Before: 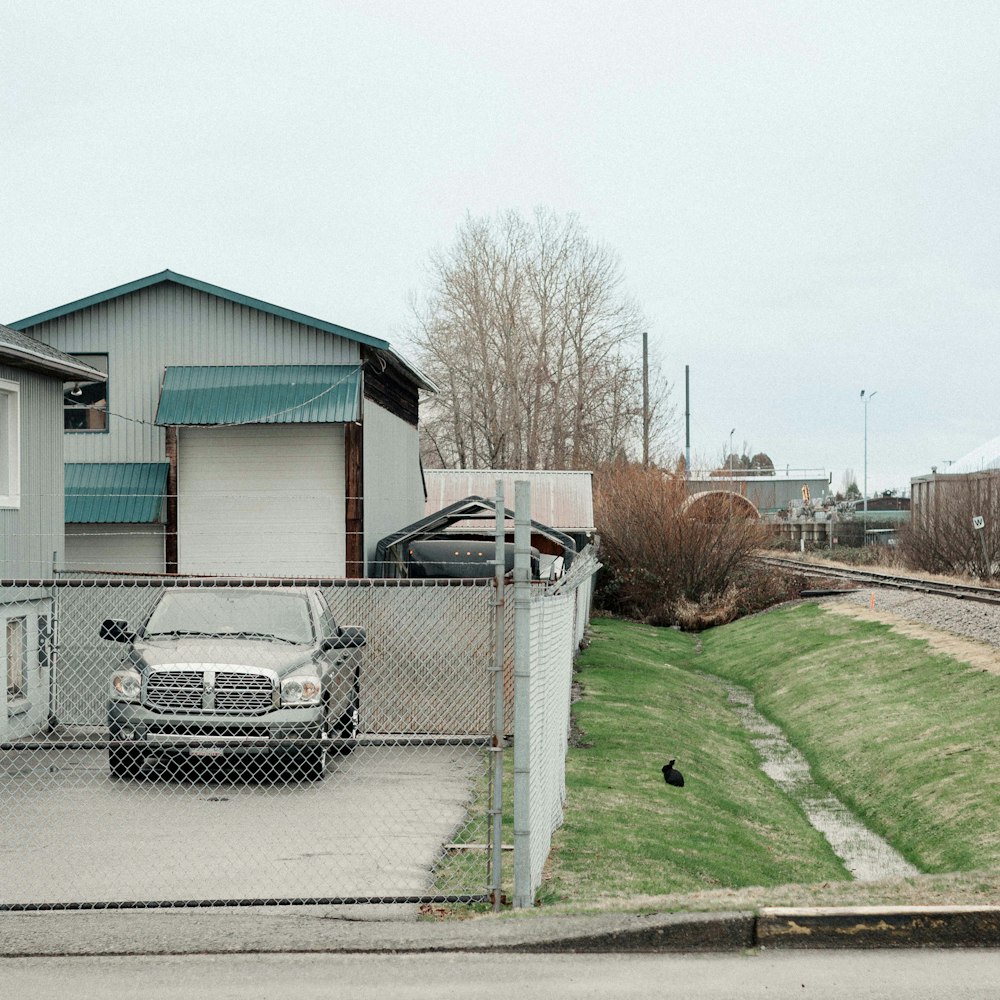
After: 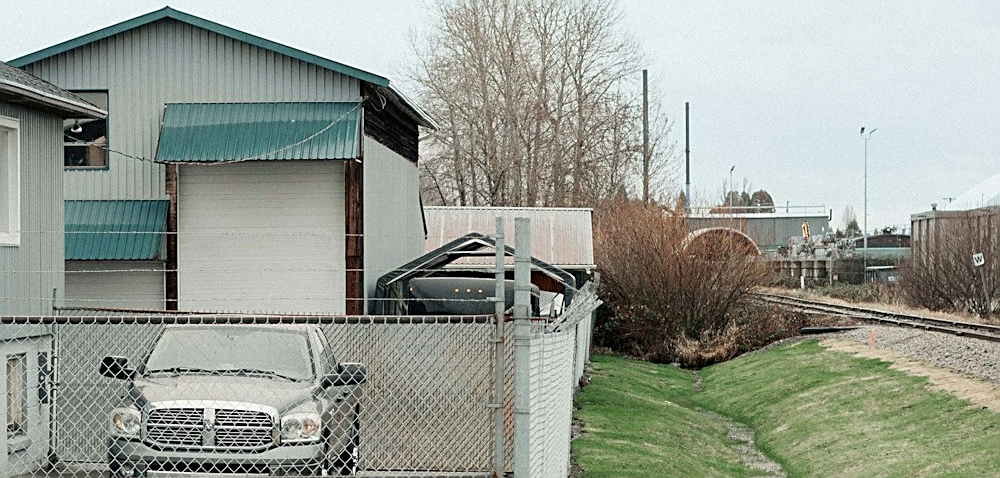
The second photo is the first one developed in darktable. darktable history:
crop and rotate: top 26.322%, bottom 25.822%
sharpen: on, module defaults
